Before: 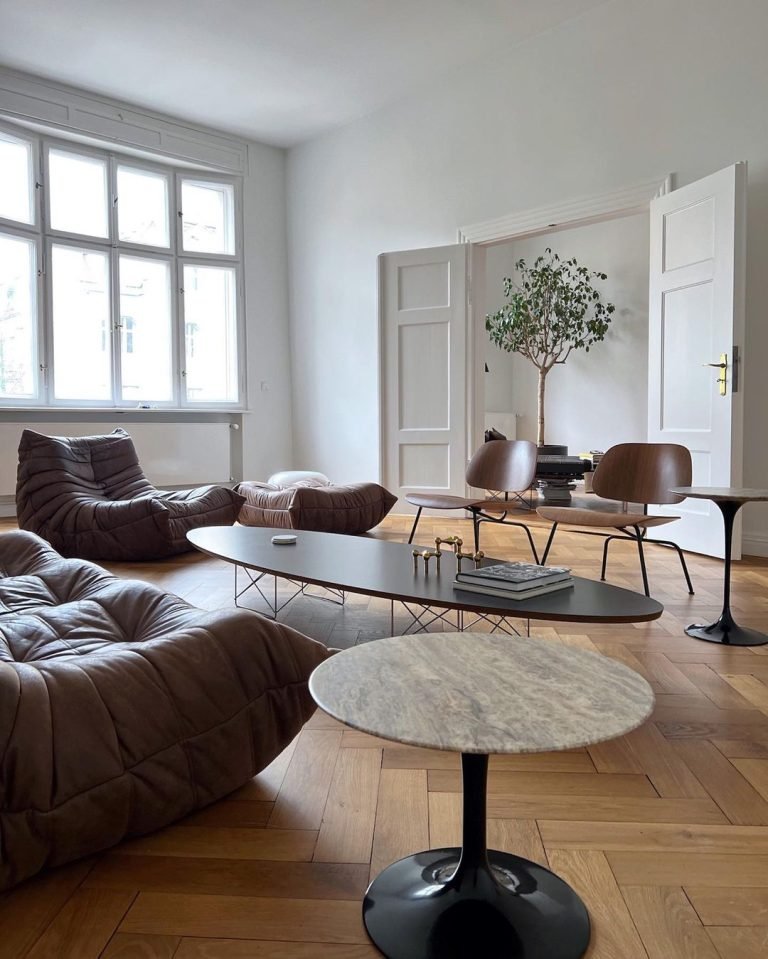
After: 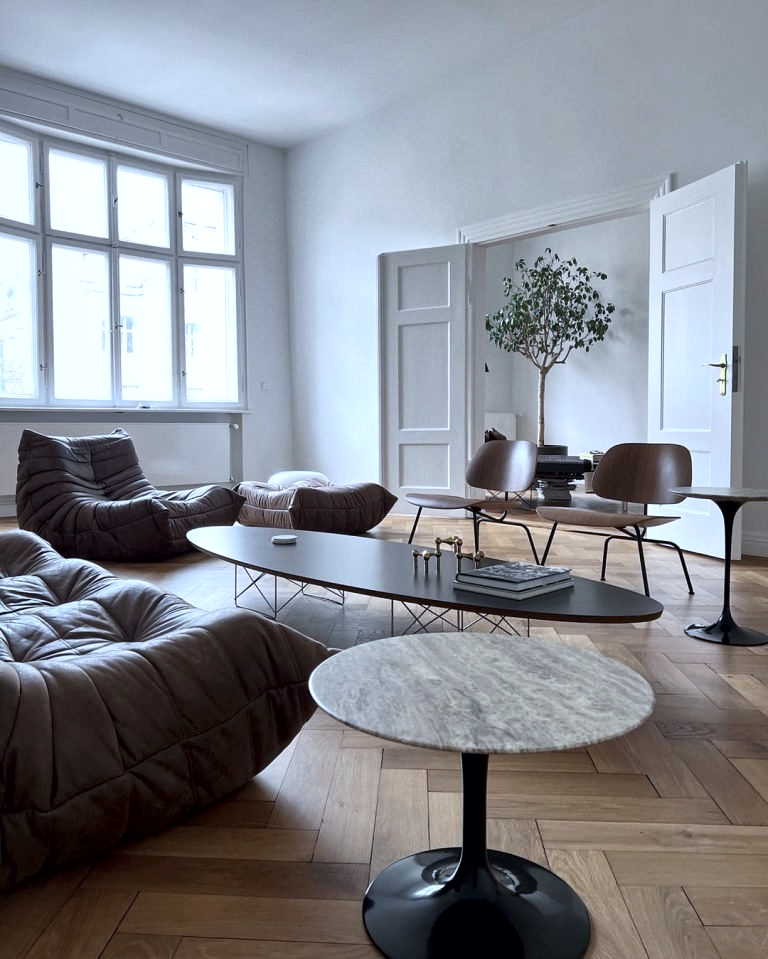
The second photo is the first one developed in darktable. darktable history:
contrast brightness saturation: contrast 0.095, saturation -0.28
color calibration: x 0.38, y 0.391, temperature 4081.61 K, gamut compression 0.991
local contrast: mode bilateral grid, contrast 19, coarseness 100, detail 150%, midtone range 0.2
